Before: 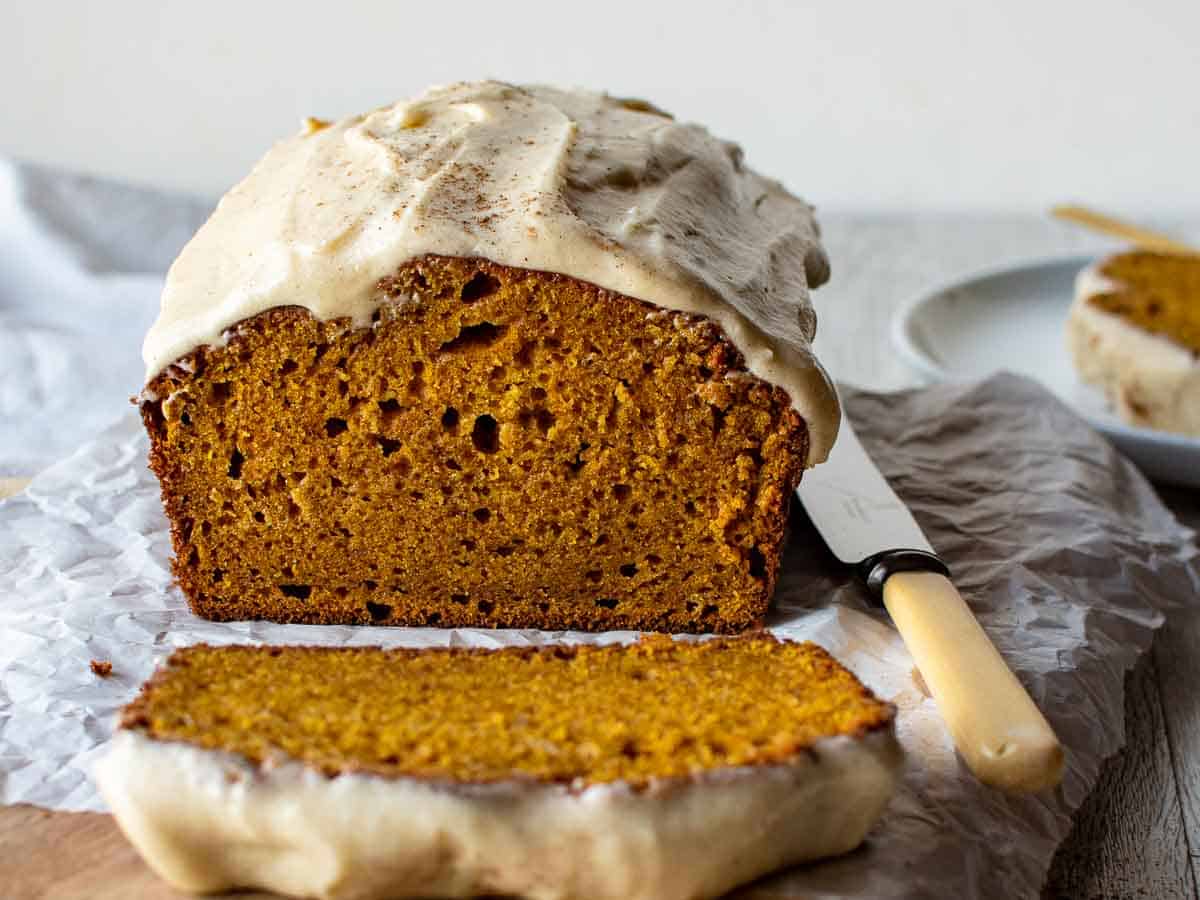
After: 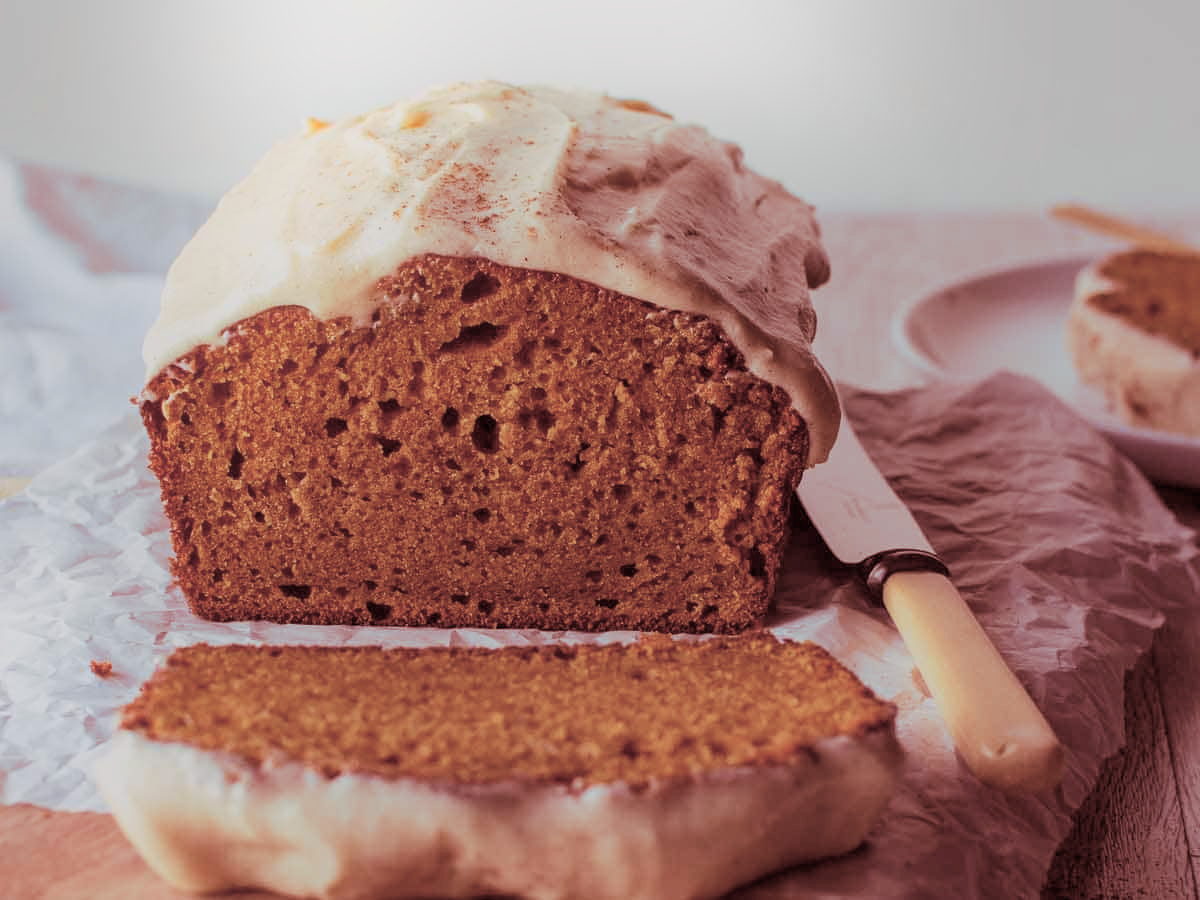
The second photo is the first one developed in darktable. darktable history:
bloom: on, module defaults
white balance: emerald 1
color balance rgb: shadows lift › chroma 1%, shadows lift › hue 113°, highlights gain › chroma 0.2%, highlights gain › hue 333°, perceptual saturation grading › global saturation 20%, perceptual saturation grading › highlights -50%, perceptual saturation grading › shadows 25%, contrast -30%
split-toning: highlights › saturation 0, balance -61.83
